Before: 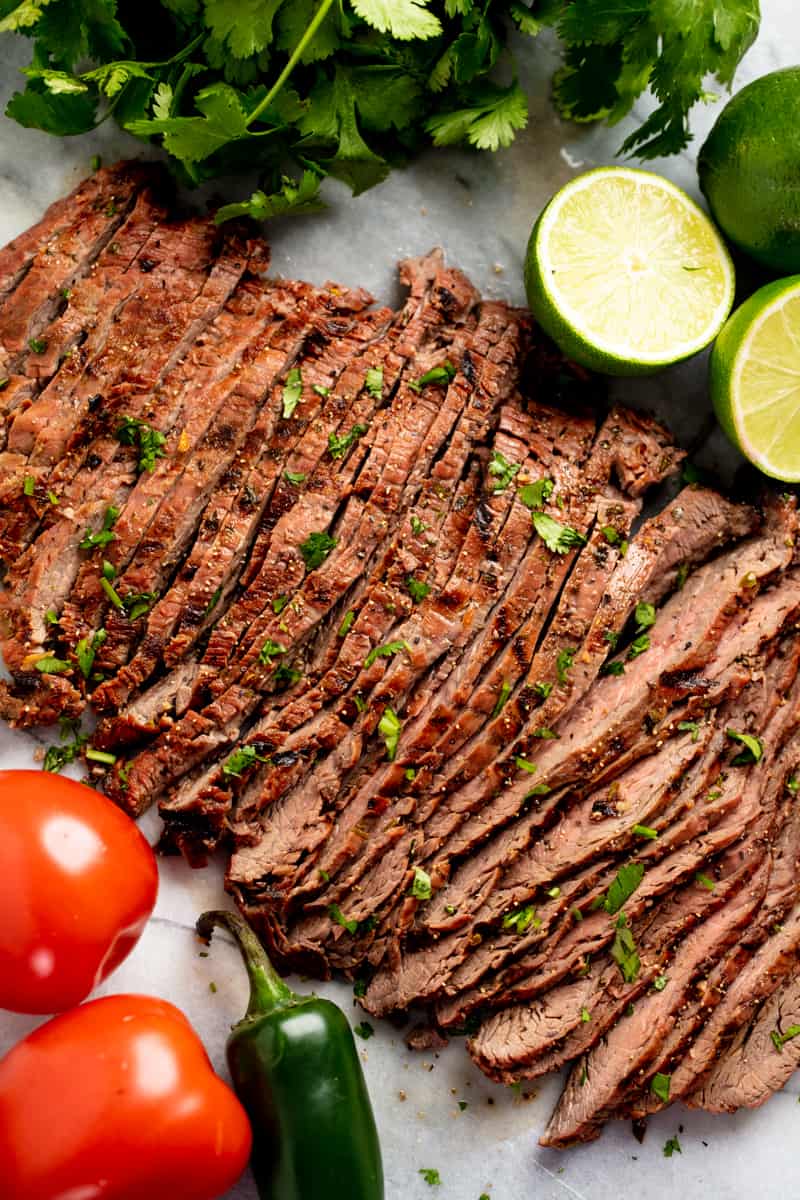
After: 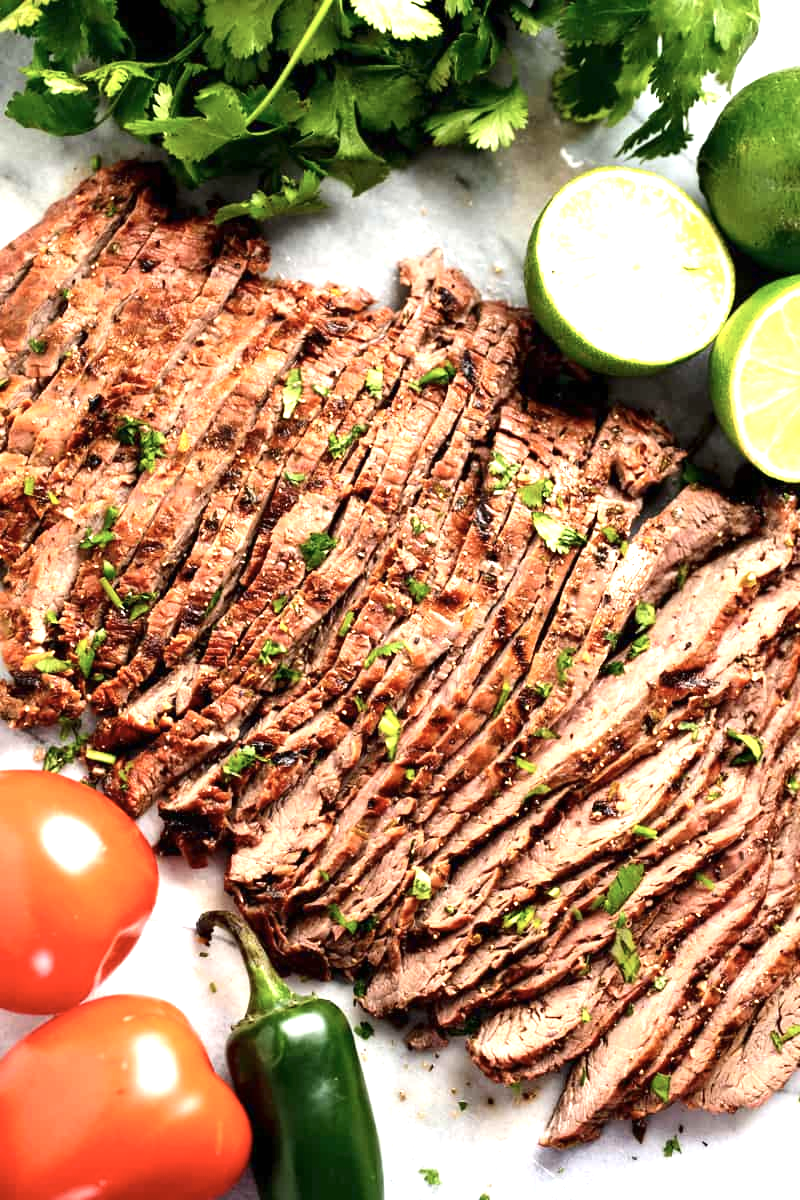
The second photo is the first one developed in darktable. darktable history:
contrast brightness saturation: contrast 0.11, saturation -0.17
exposure: black level correction 0, exposure 1.2 EV, compensate exposure bias true, compensate highlight preservation false
